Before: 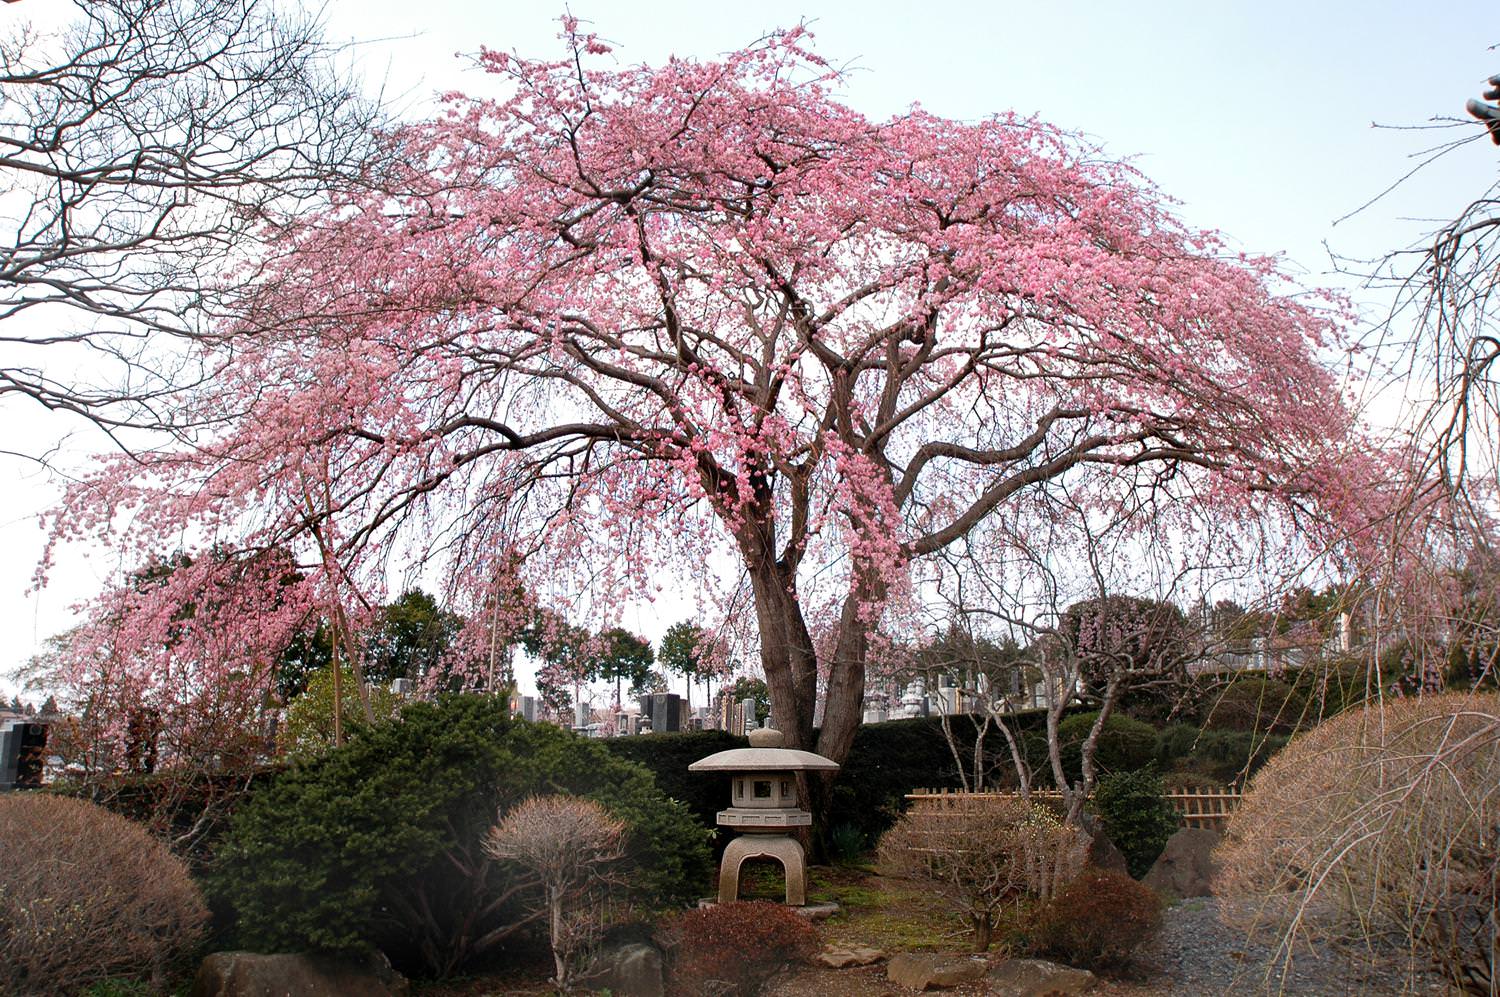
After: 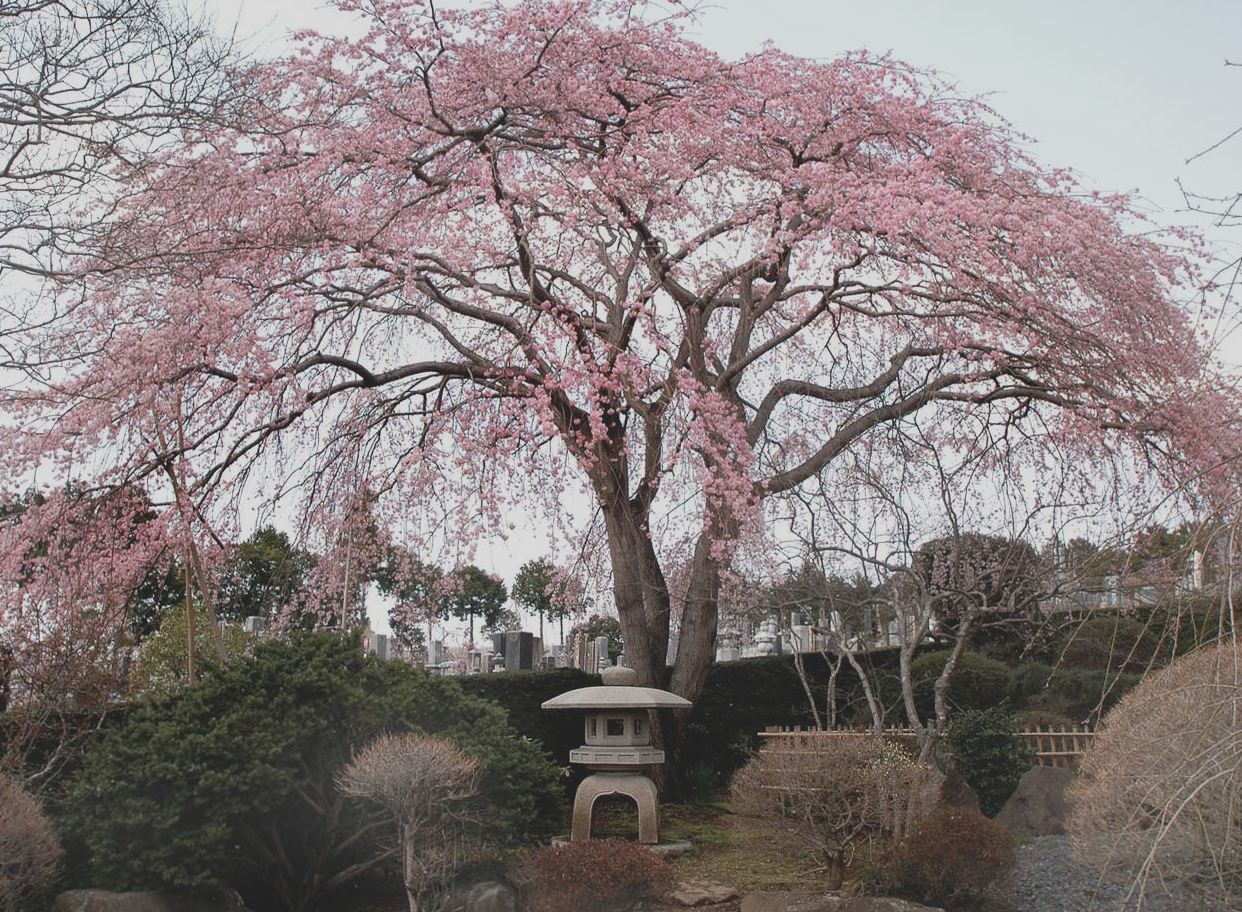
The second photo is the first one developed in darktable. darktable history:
crop: left 9.807%, top 6.259%, right 7.334%, bottom 2.177%
contrast brightness saturation: contrast -0.26, saturation -0.43
